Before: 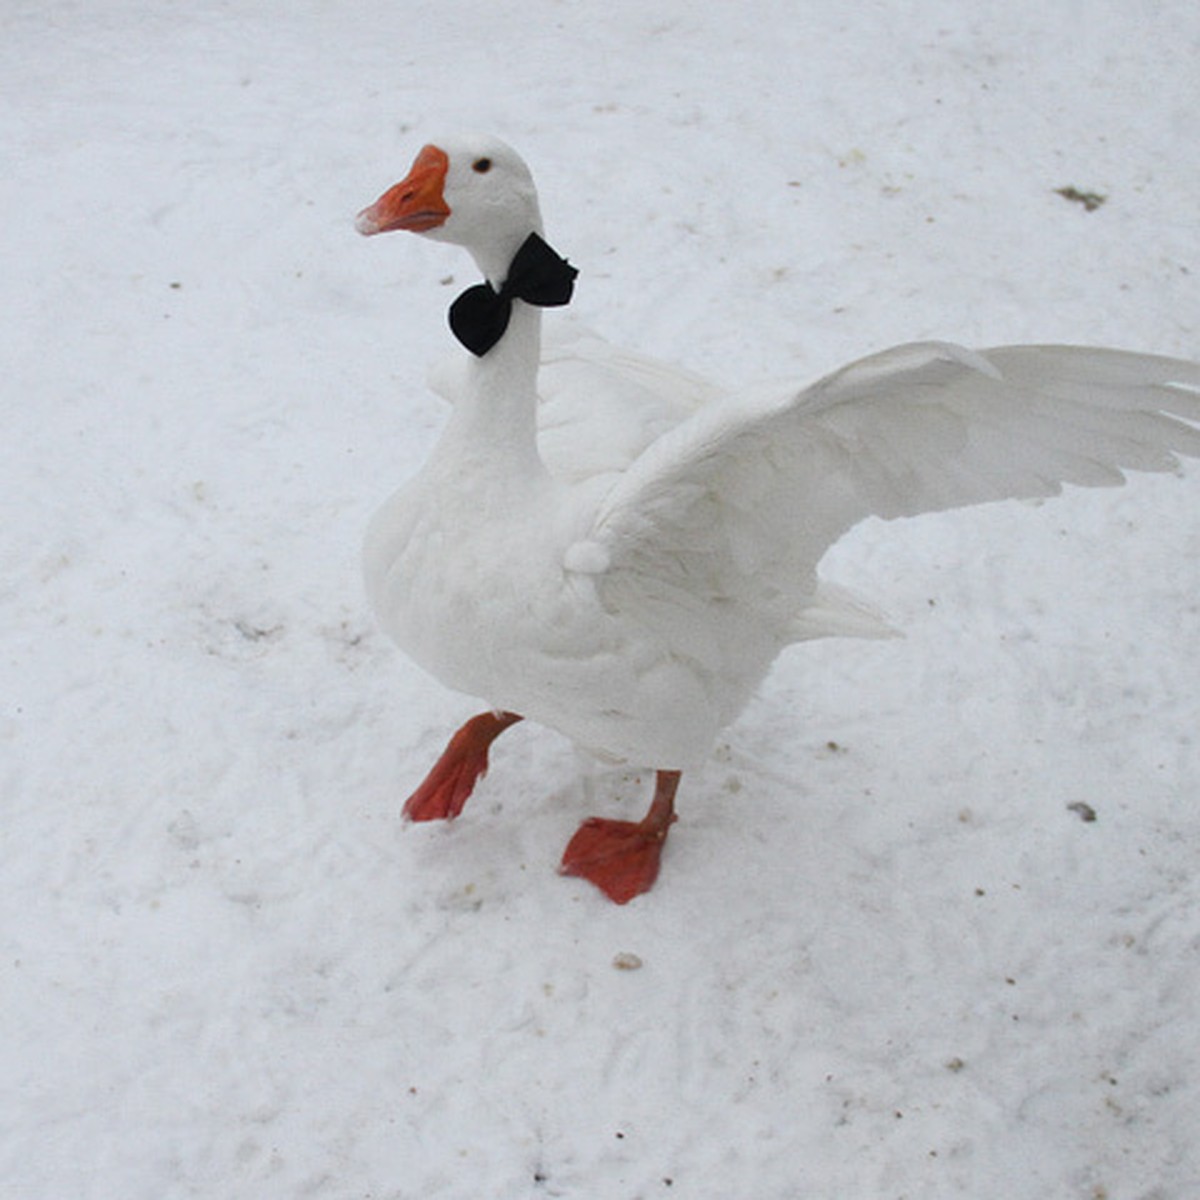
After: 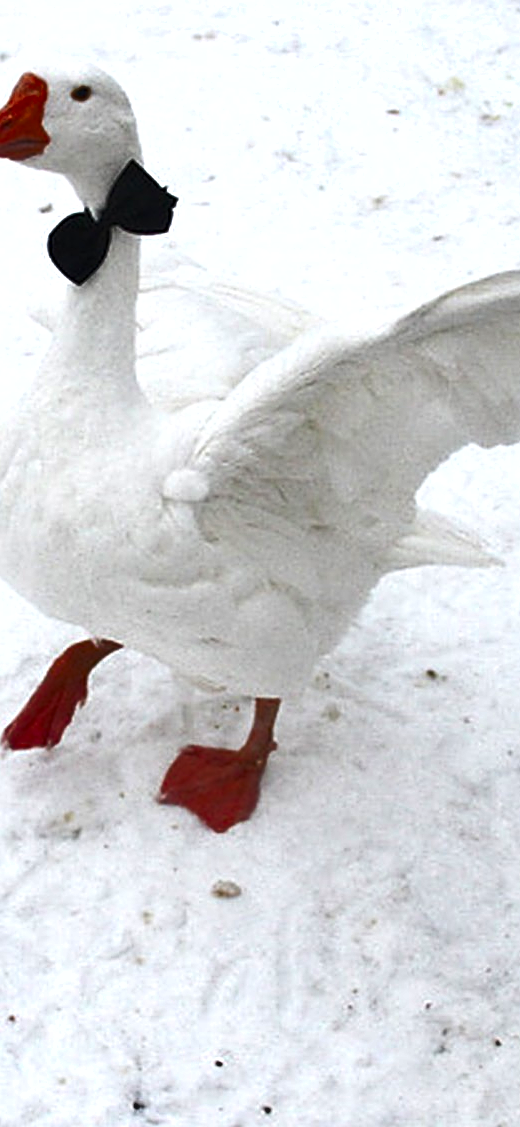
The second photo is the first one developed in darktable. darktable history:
shadows and highlights: shadows 32.83, highlights -47.7, soften with gaussian
exposure: black level correction 0, exposure 0.7 EV, compensate exposure bias true, compensate highlight preservation false
crop: left 33.452%, top 6.025%, right 23.155%
sharpen: on, module defaults
